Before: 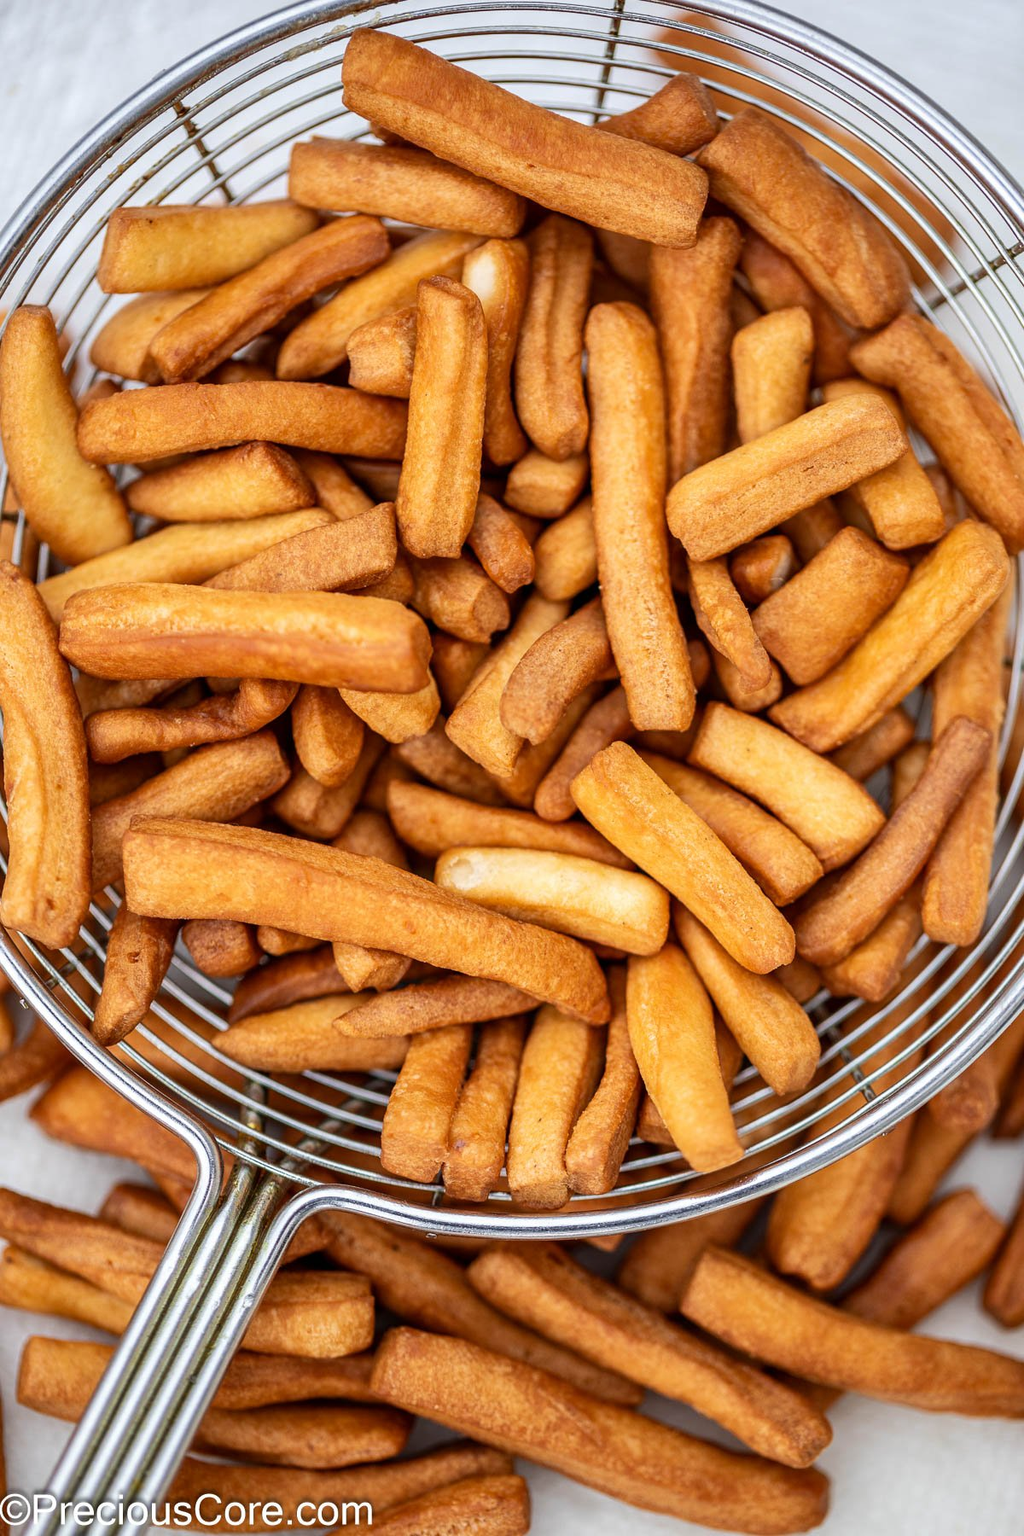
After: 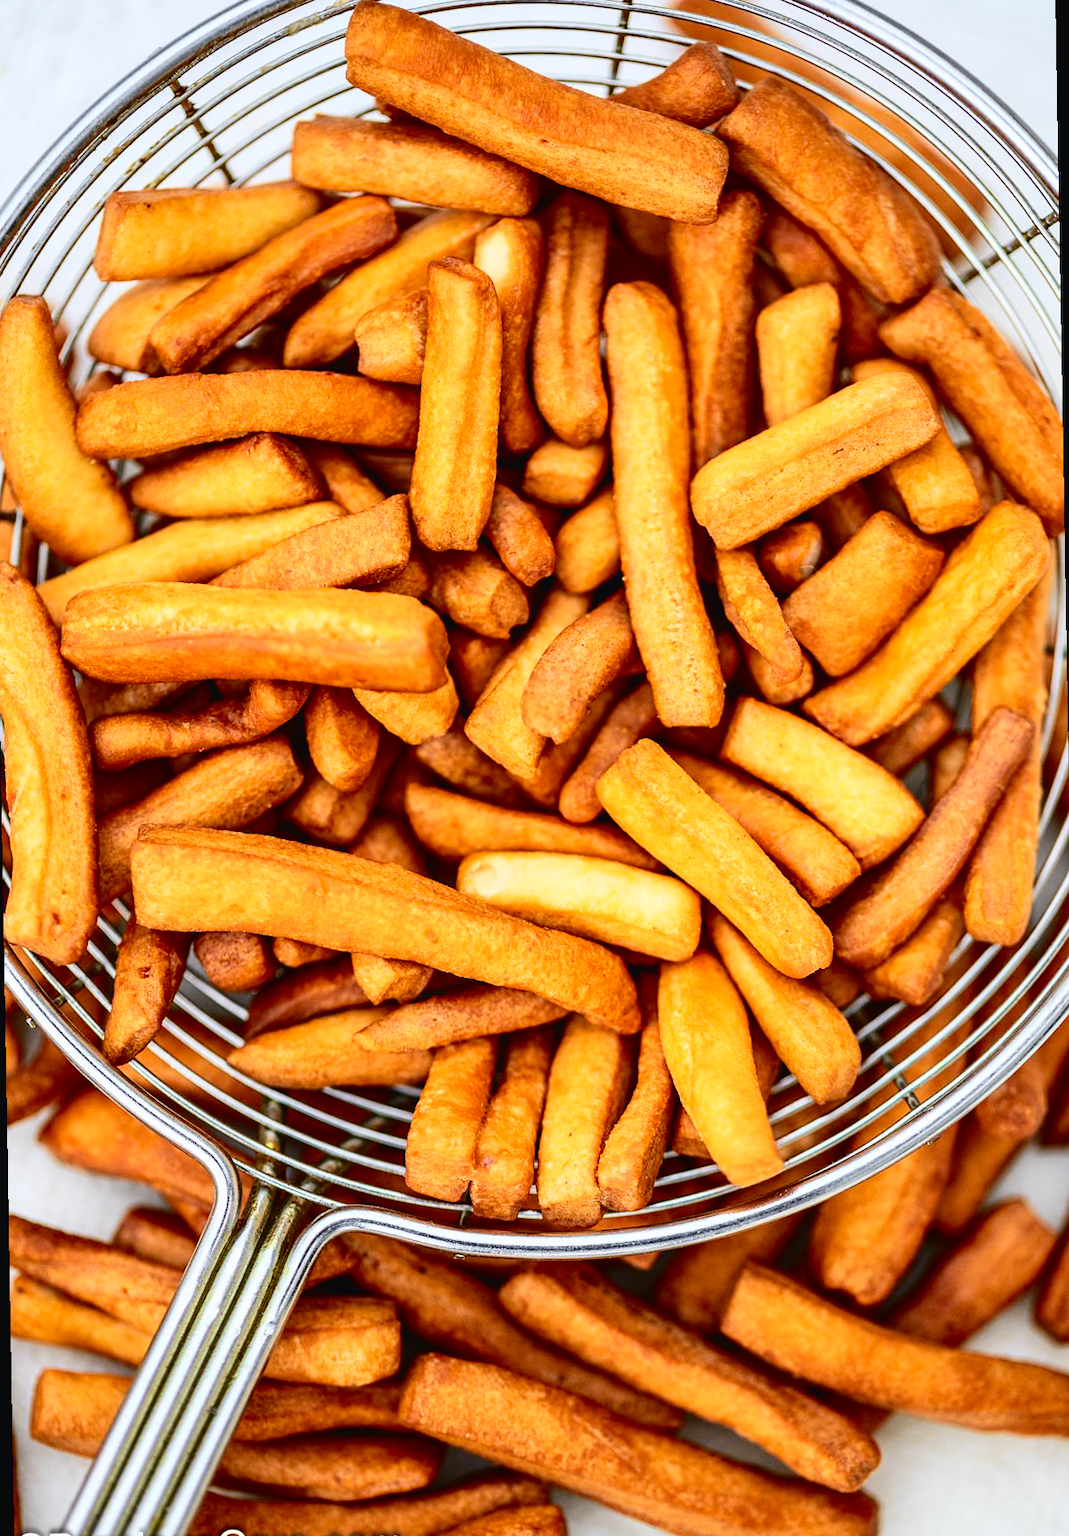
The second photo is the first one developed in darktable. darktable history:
tone curve: curves: ch0 [(0, 0.023) (0.132, 0.075) (0.251, 0.186) (0.441, 0.476) (0.662, 0.757) (0.849, 0.927) (1, 0.99)]; ch1 [(0, 0) (0.447, 0.411) (0.483, 0.469) (0.498, 0.496) (0.518, 0.514) (0.561, 0.59) (0.606, 0.659) (0.657, 0.725) (0.869, 0.916) (1, 1)]; ch2 [(0, 0) (0.307, 0.315) (0.425, 0.438) (0.483, 0.477) (0.503, 0.503) (0.526, 0.553) (0.552, 0.601) (0.615, 0.669) (0.703, 0.797) (0.985, 0.966)], color space Lab, independent channels
white balance: red 1, blue 1
tone equalizer: on, module defaults
rotate and perspective: rotation -1°, crop left 0.011, crop right 0.989, crop top 0.025, crop bottom 0.975
contrast brightness saturation: saturation -0.1
